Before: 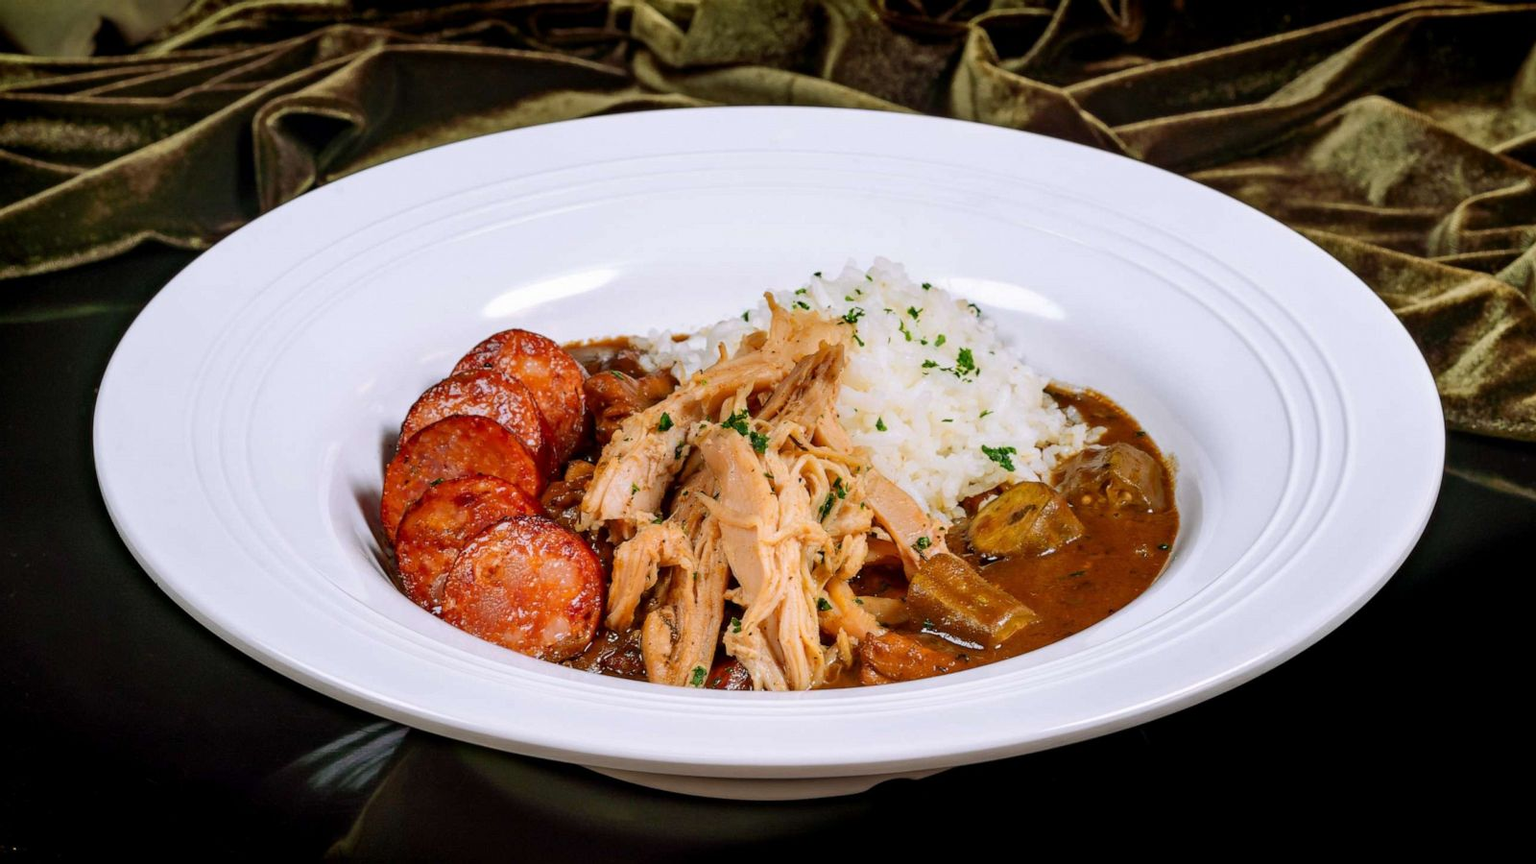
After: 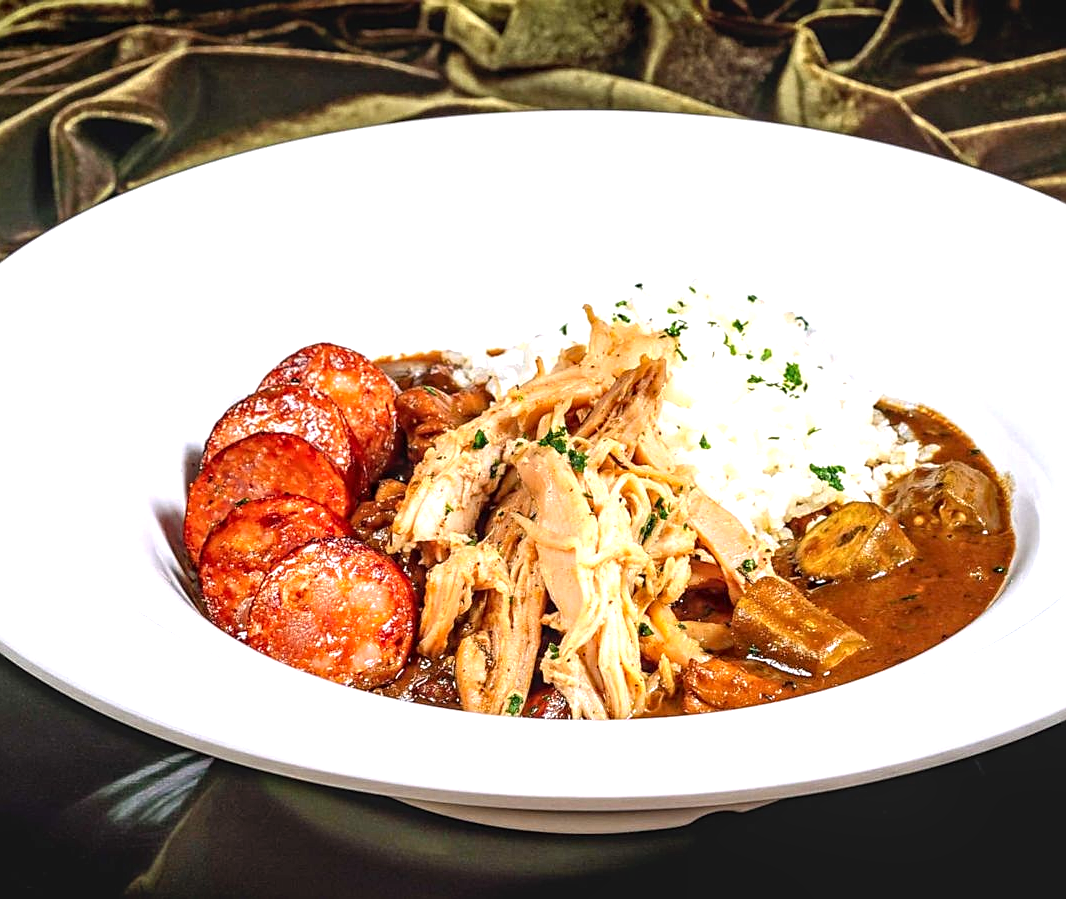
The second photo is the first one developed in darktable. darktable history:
local contrast: on, module defaults
exposure: black level correction 0, exposure 1 EV, compensate highlight preservation false
sharpen: on, module defaults
crop and rotate: left 13.392%, right 19.926%
